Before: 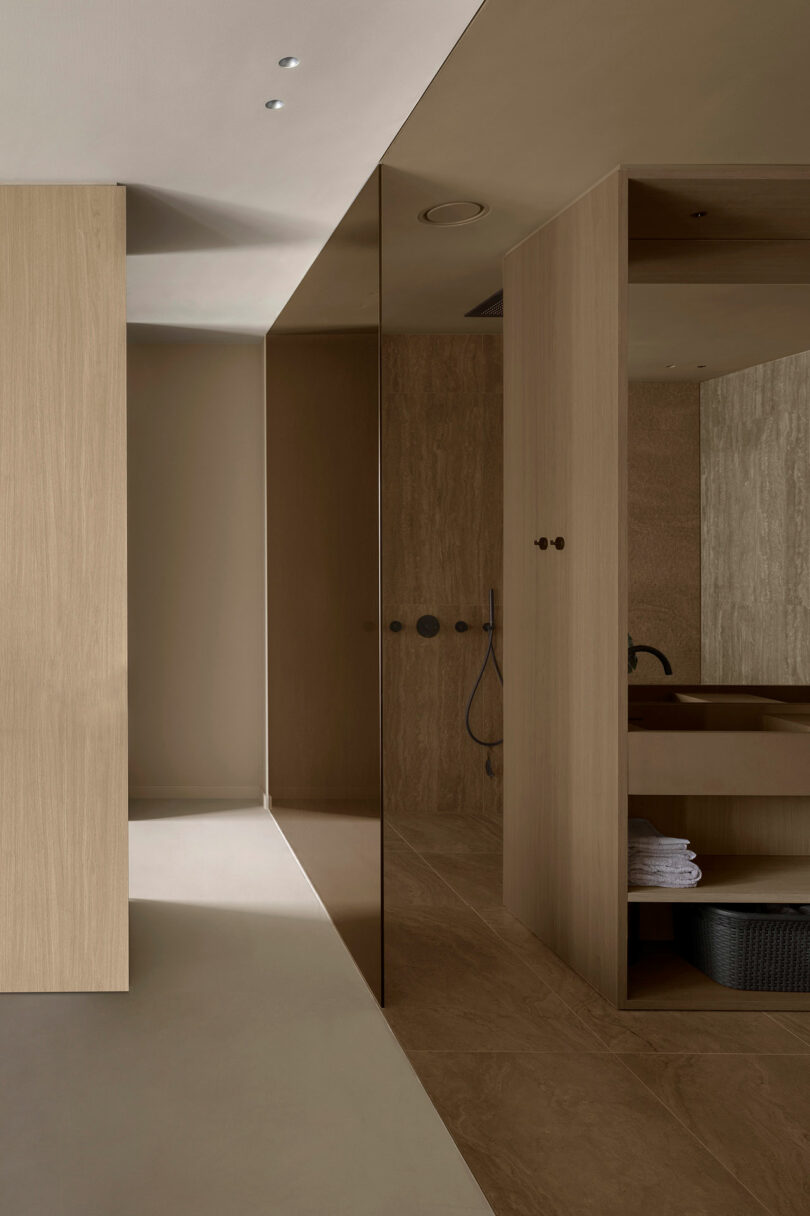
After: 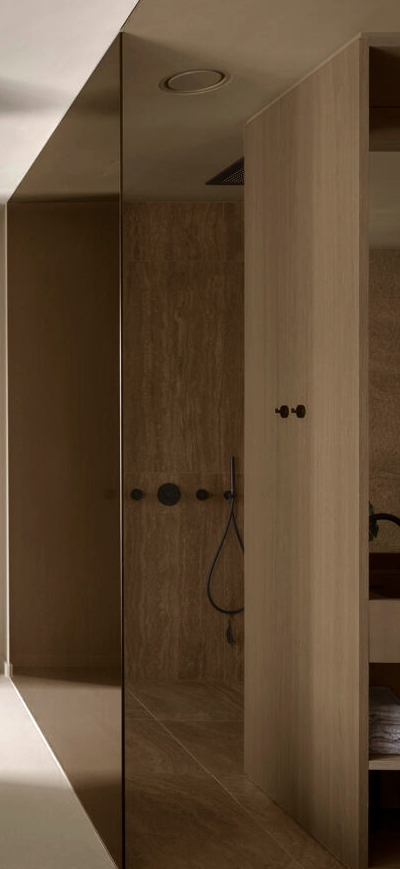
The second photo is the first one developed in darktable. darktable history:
tone equalizer: -8 EV -0.389 EV, -7 EV -0.397 EV, -6 EV -0.351 EV, -5 EV -0.209 EV, -3 EV 0.188 EV, -2 EV 0.306 EV, -1 EV 0.39 EV, +0 EV 0.424 EV, edges refinement/feathering 500, mask exposure compensation -1.57 EV, preserve details no
crop: left 32.092%, top 10.923%, right 18.406%, bottom 17.543%
